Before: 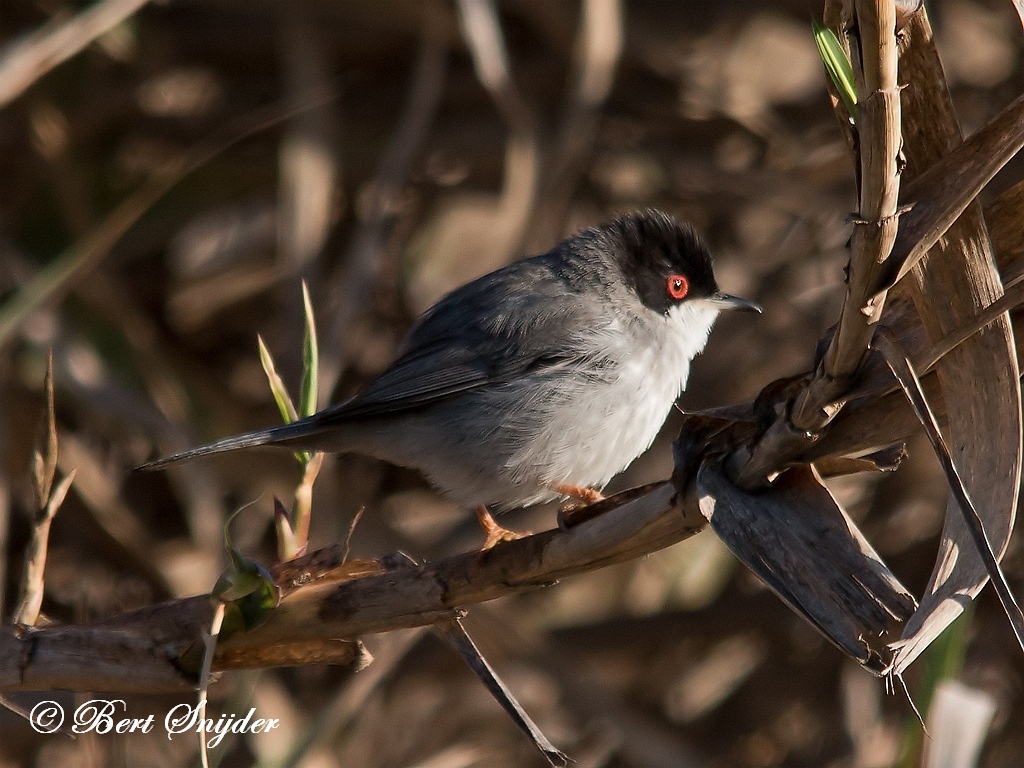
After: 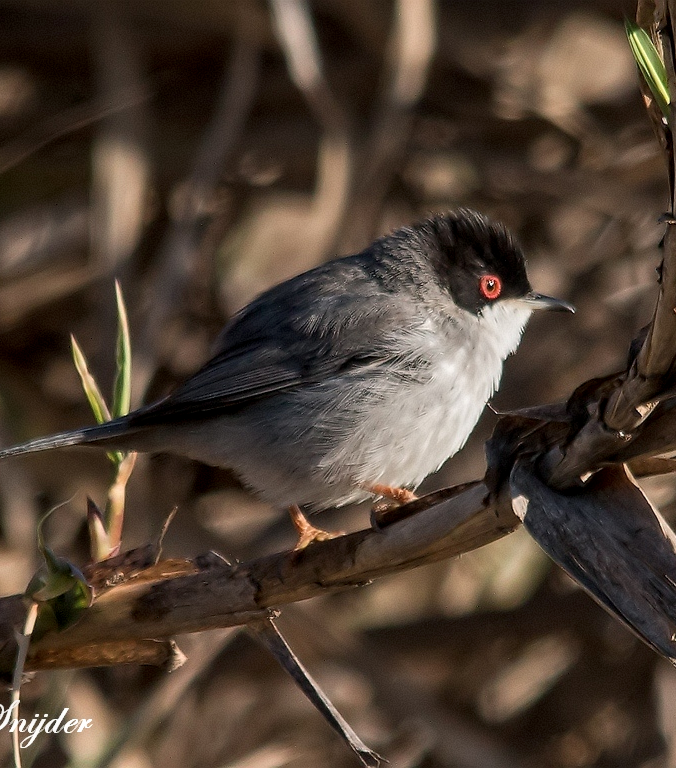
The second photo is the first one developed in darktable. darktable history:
local contrast: on, module defaults
crop and rotate: left 18.326%, right 15.654%
levels: white 99.89%
color calibration: illuminant same as pipeline (D50), adaptation XYZ, x 0.347, y 0.357, temperature 5021.01 K
